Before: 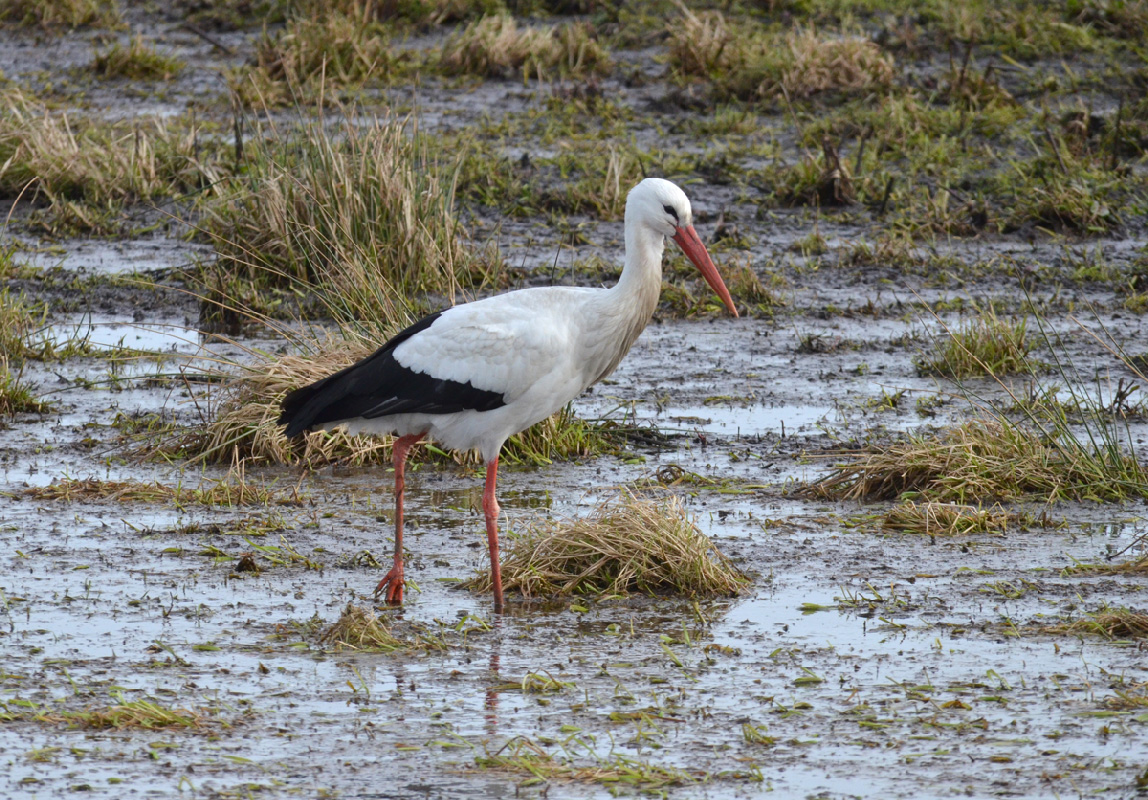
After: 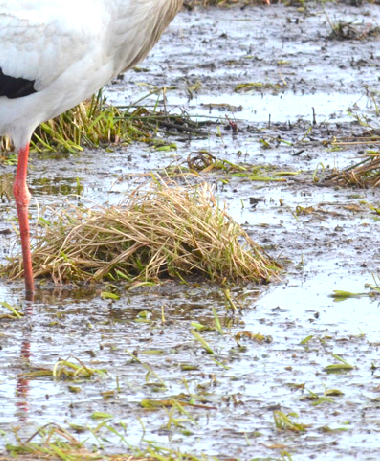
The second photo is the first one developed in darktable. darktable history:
crop: left 40.878%, top 39.176%, right 25.993%, bottom 3.081%
exposure: black level correction 0, exposure 0.7 EV, compensate exposure bias true, compensate highlight preservation false
contrast brightness saturation: contrast 0.03, brightness 0.06, saturation 0.13
